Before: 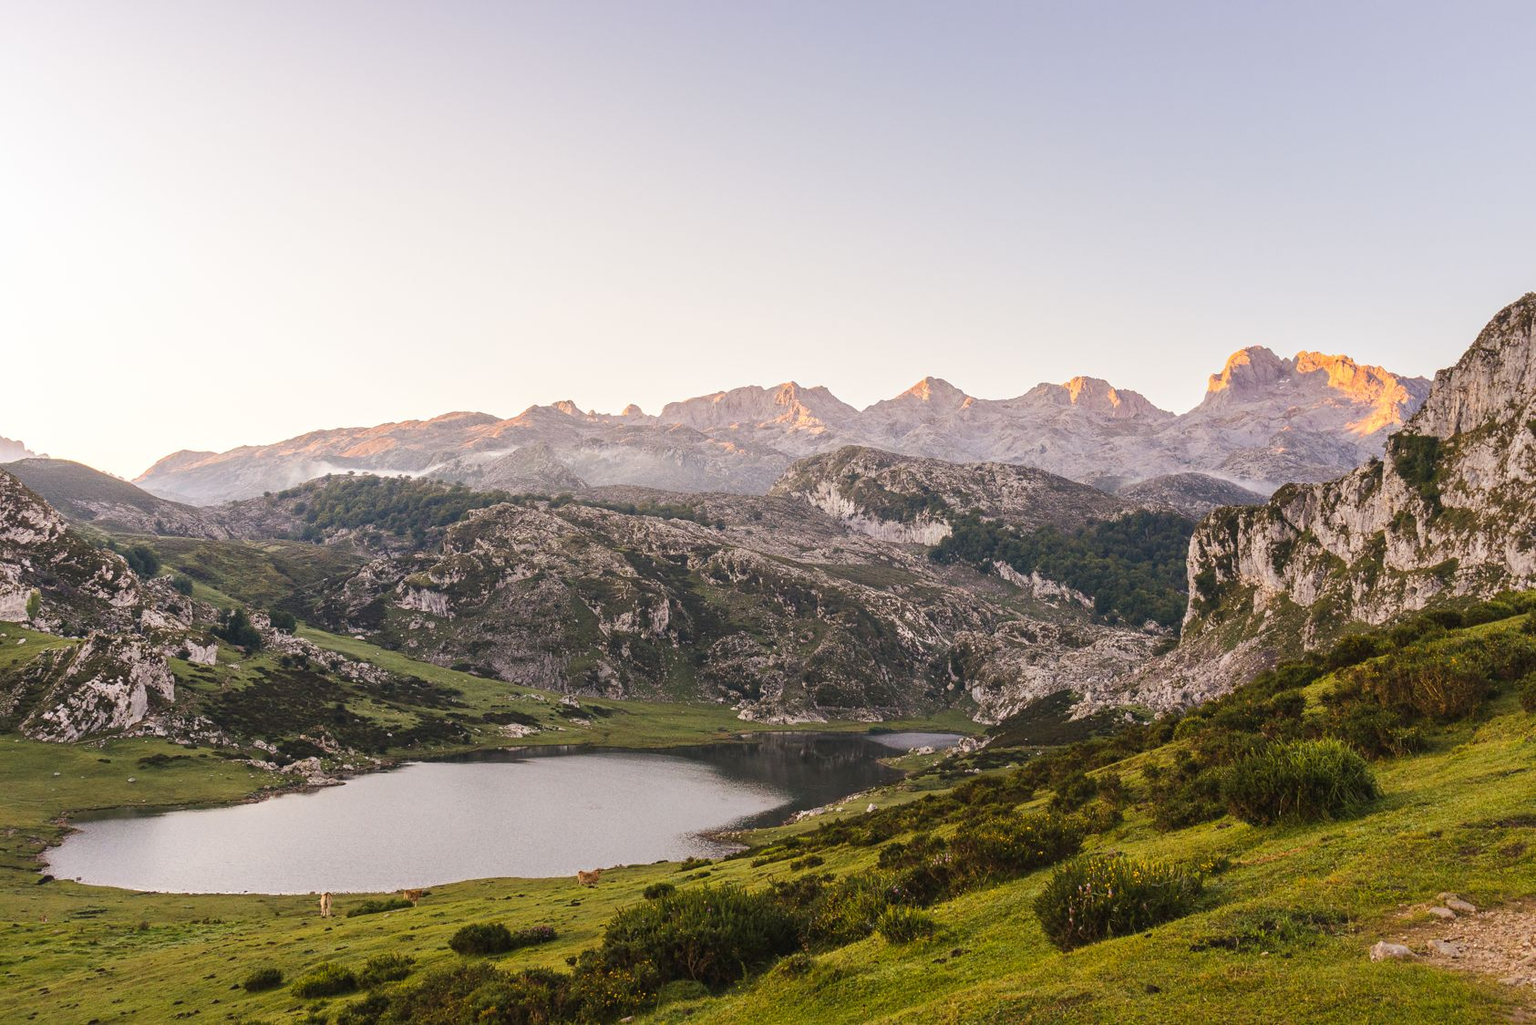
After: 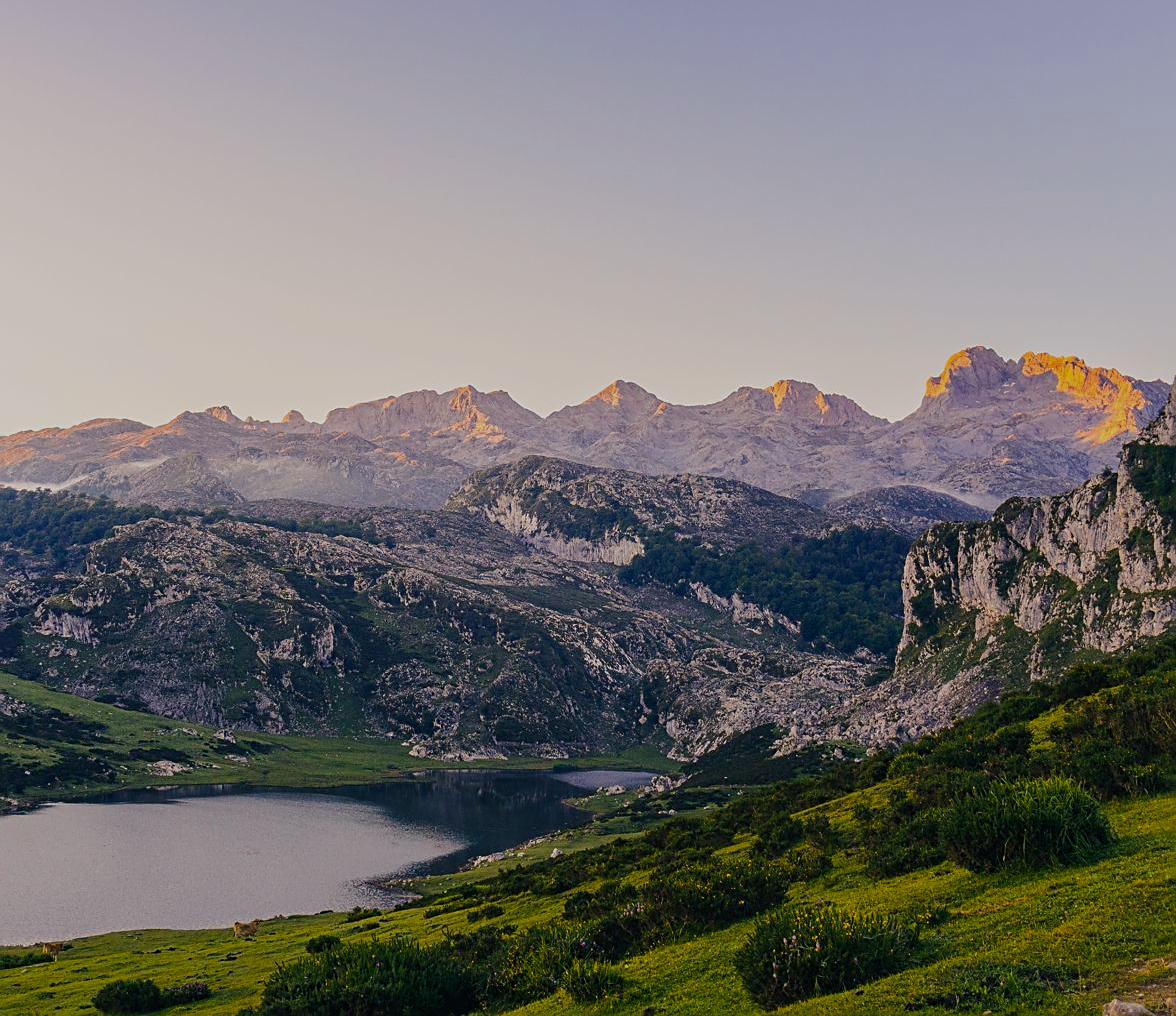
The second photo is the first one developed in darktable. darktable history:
exposure: black level correction 0, exposure -0.766 EV, compensate highlight preservation false
color balance rgb: shadows lift › luminance -40.913%, shadows lift › chroma 14.412%, shadows lift › hue 259.39°, highlights gain › chroma 0.625%, highlights gain › hue 56.95°, perceptual saturation grading › global saturation 29.526%, global vibrance 20%
crop and rotate: left 23.775%, top 2.955%, right 6.386%, bottom 6.623%
sharpen: on, module defaults
contrast brightness saturation: contrast 0.008, saturation -0.049
